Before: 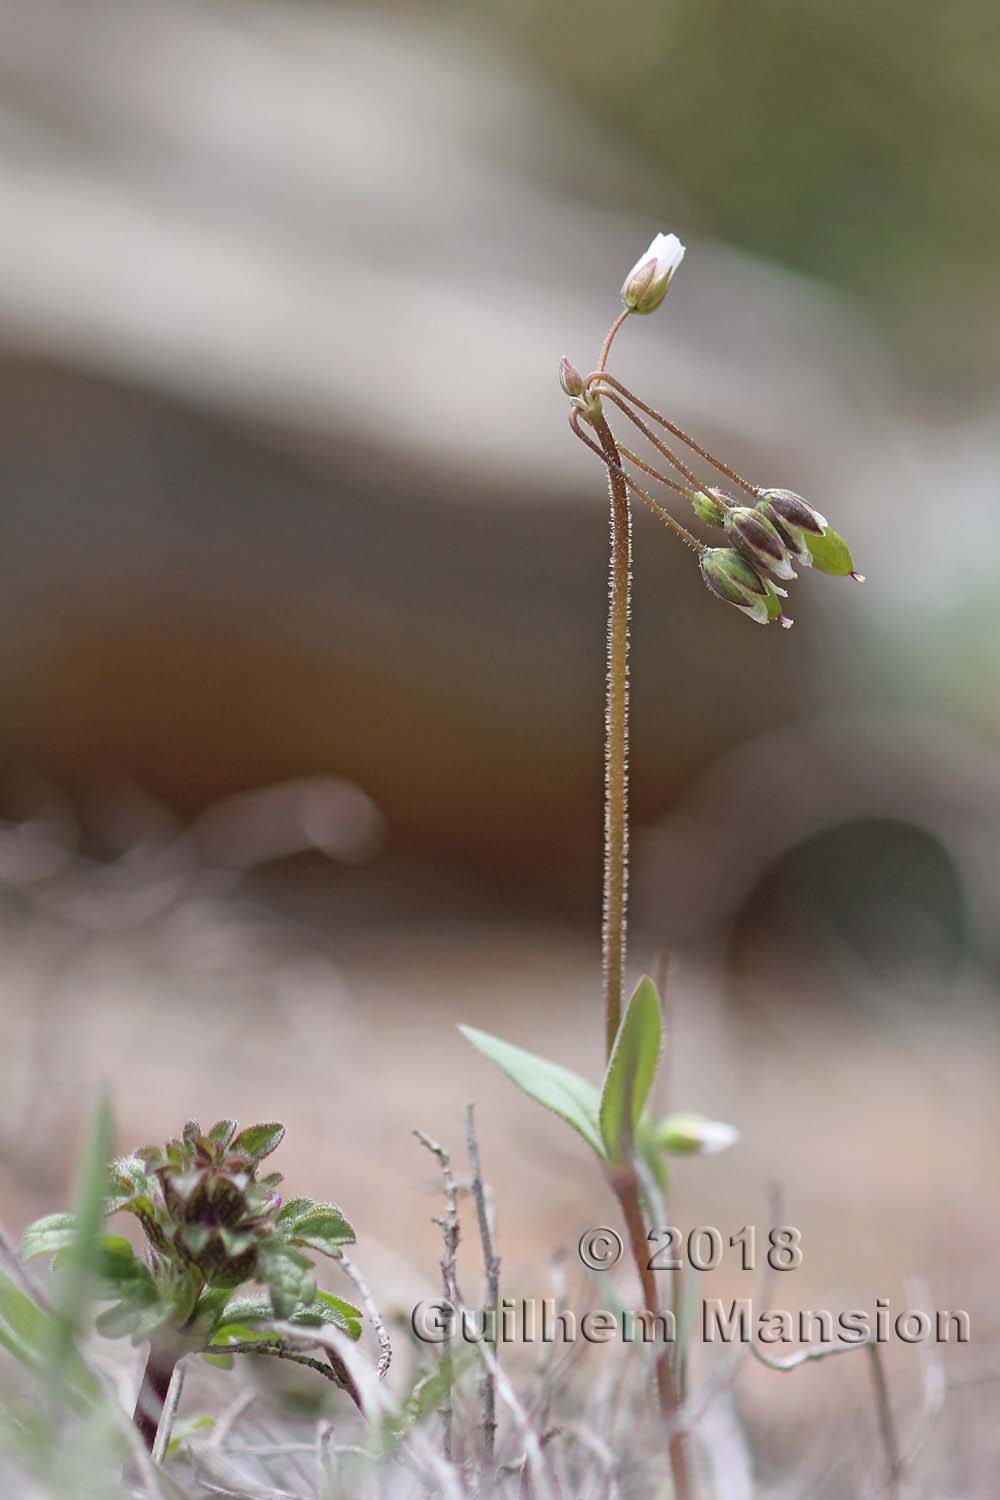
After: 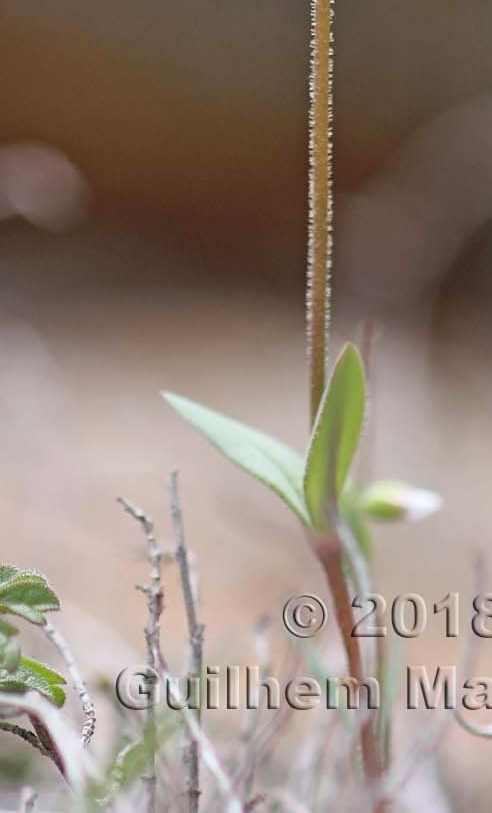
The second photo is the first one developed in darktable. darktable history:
crop: left 29.685%, top 42.264%, right 21.112%, bottom 3.488%
levels: levels [0, 0.478, 1]
